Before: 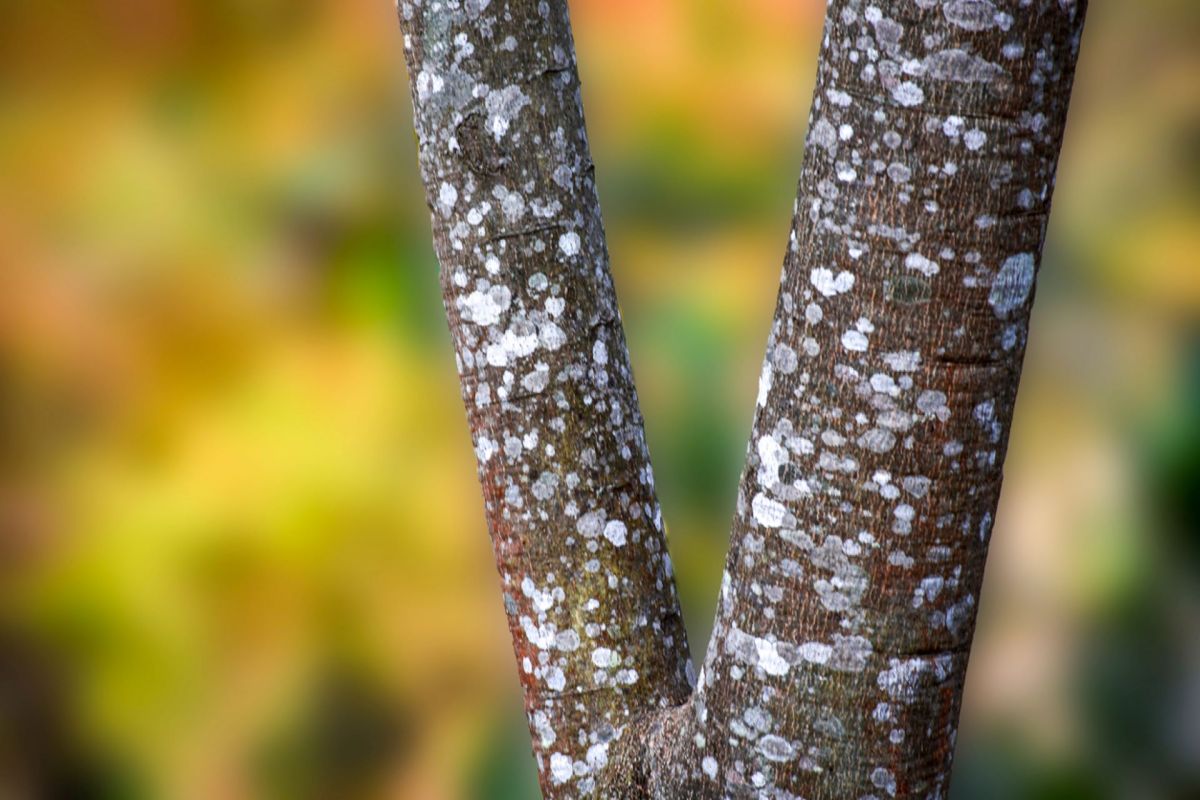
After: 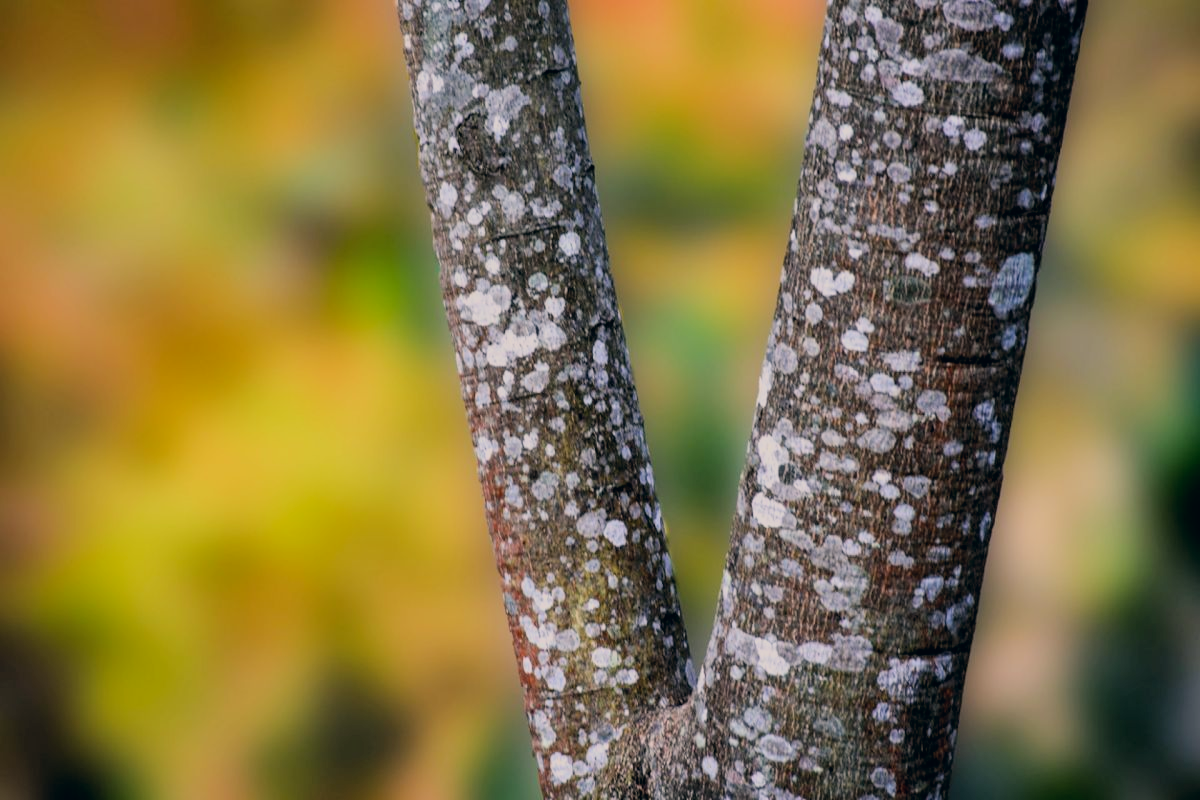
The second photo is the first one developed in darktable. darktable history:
color correction: highlights a* 5.38, highlights b* 5.3, shadows a* -4.26, shadows b* -5.11
filmic rgb: black relative exposure -7.65 EV, white relative exposure 4.56 EV, hardness 3.61, color science v6 (2022)
